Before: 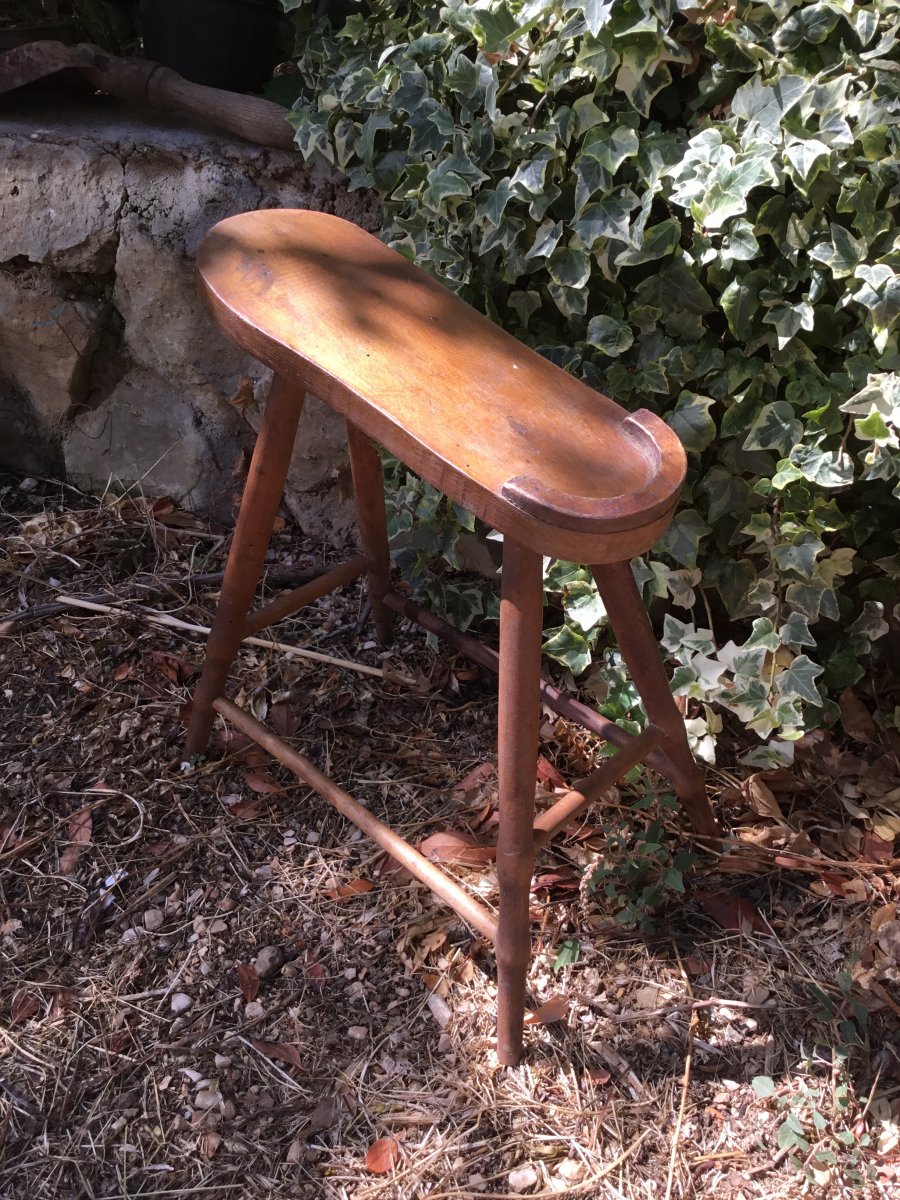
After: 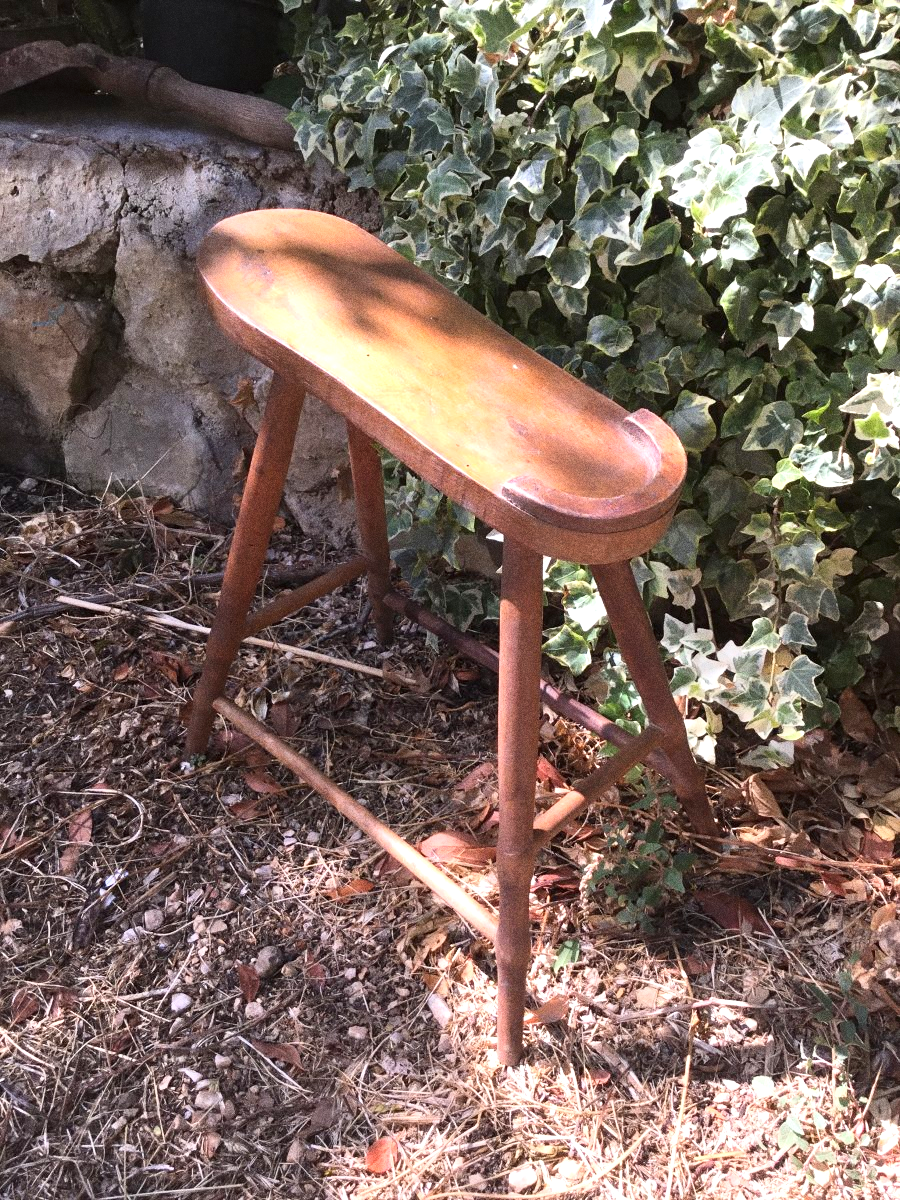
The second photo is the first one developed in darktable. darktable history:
grain: coarseness 0.09 ISO, strength 40%
base curve: curves: ch0 [(0, 0) (0.666, 0.806) (1, 1)]
exposure: black level correction 0, exposure 0.7 EV, compensate exposure bias true, compensate highlight preservation false
